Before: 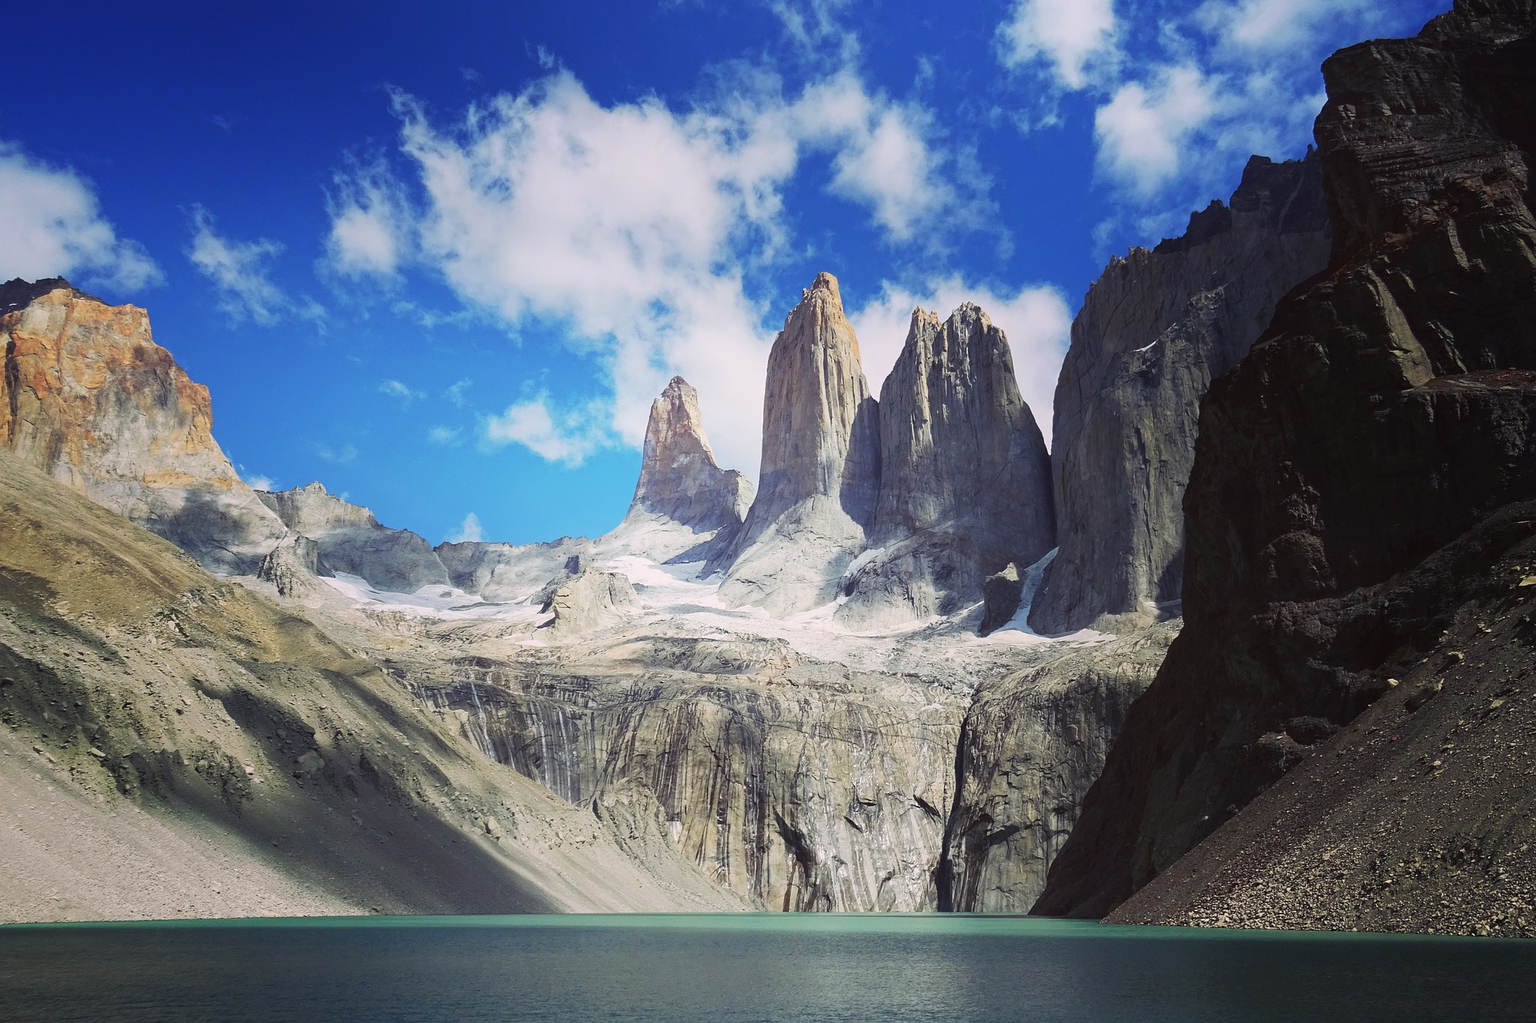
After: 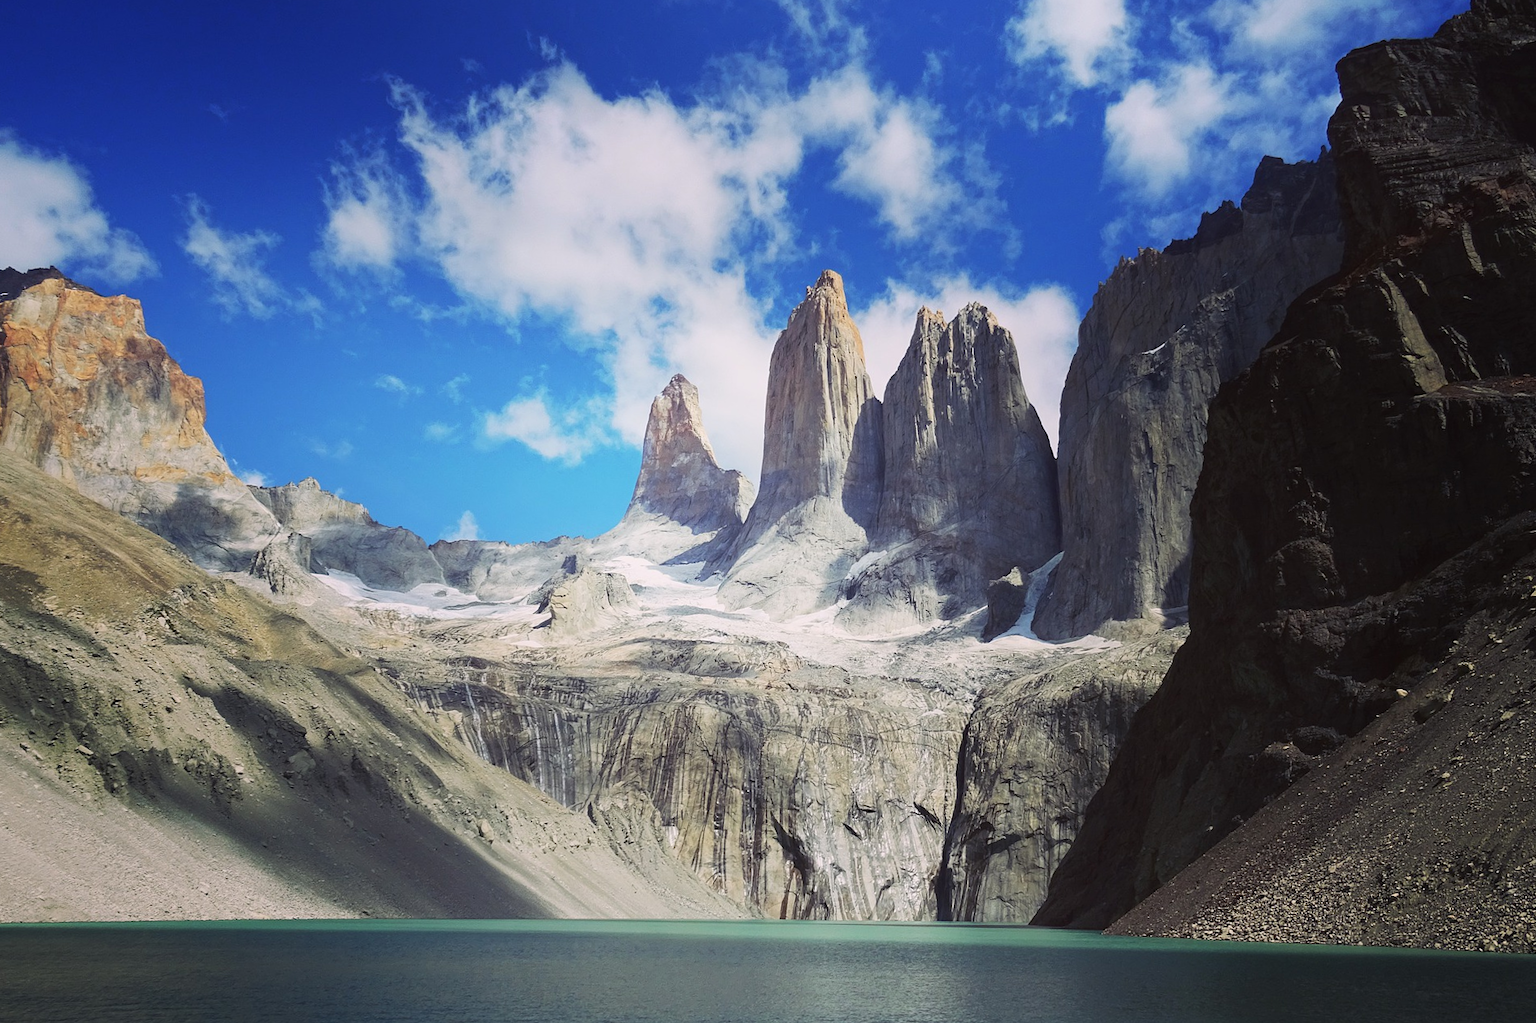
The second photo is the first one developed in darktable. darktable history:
crop and rotate: angle -0.603°
